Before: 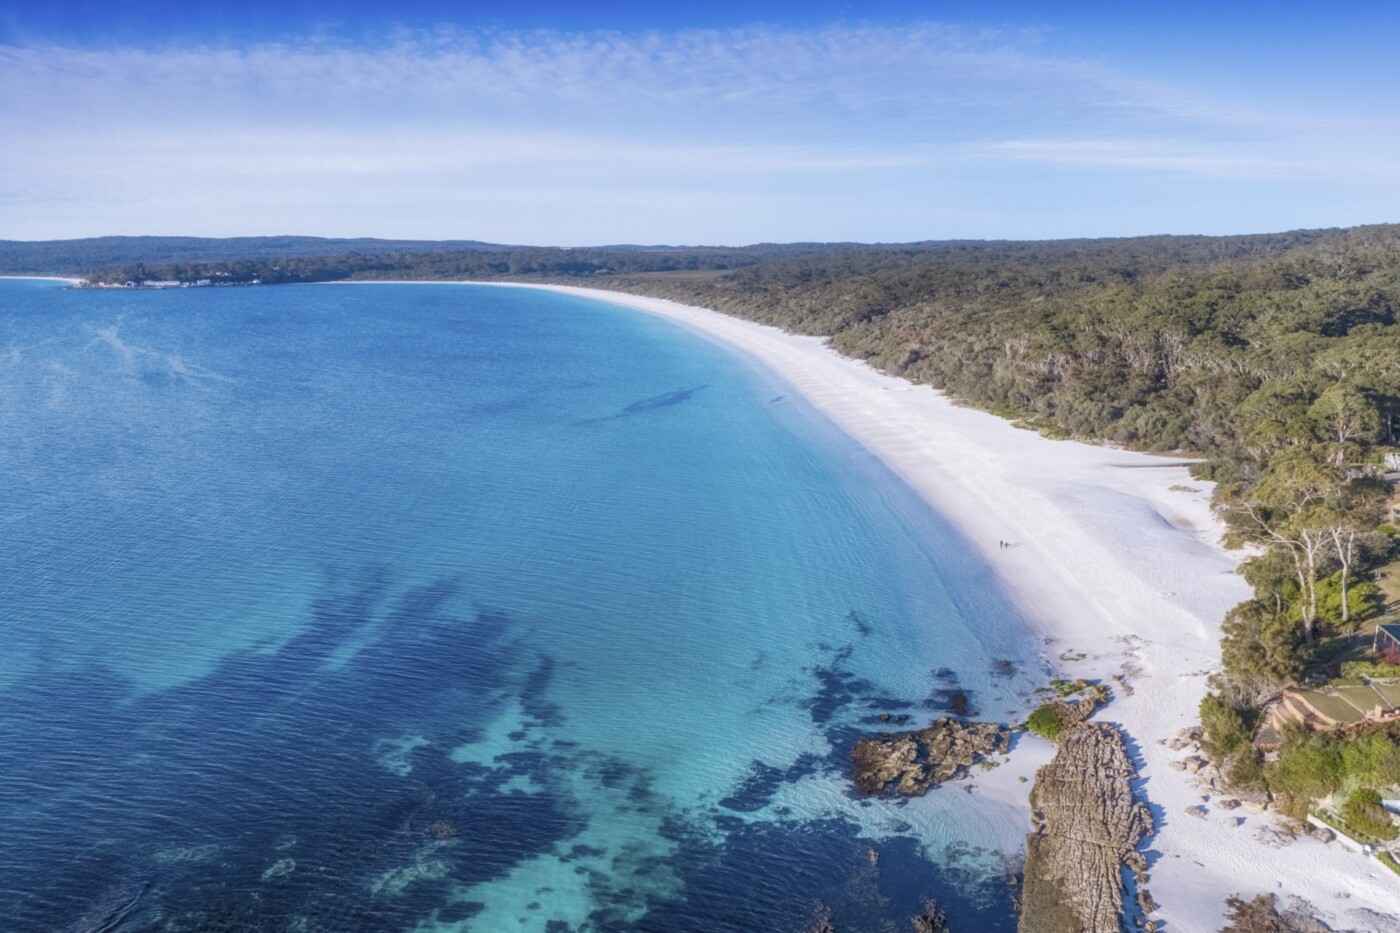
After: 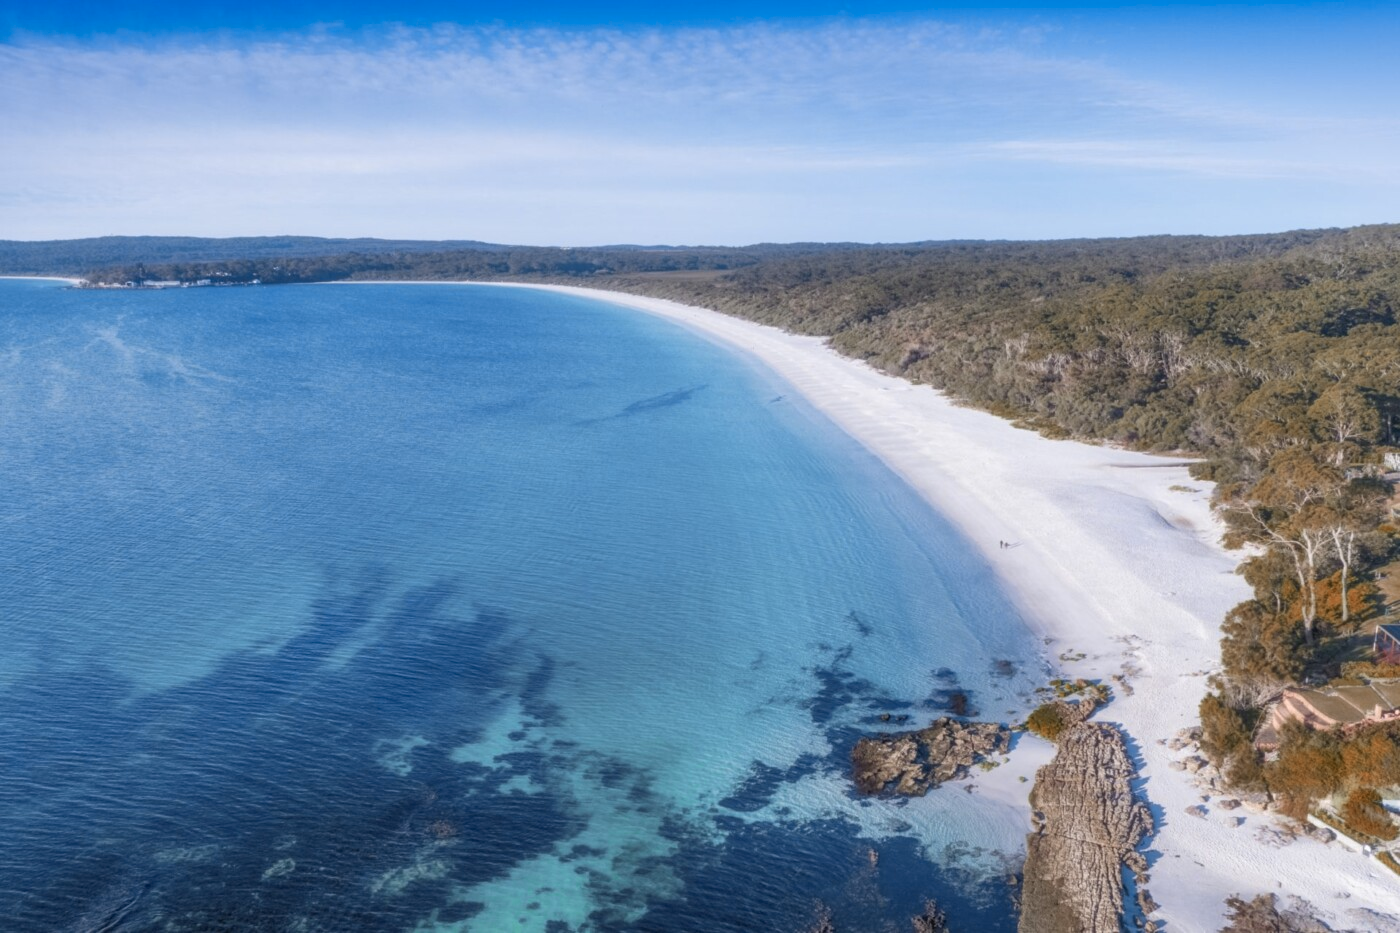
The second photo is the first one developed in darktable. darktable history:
color zones: curves: ch0 [(0.006, 0.385) (0.143, 0.563) (0.243, 0.321) (0.352, 0.464) (0.516, 0.456) (0.625, 0.5) (0.75, 0.5) (0.875, 0.5)]; ch1 [(0, 0.5) (0.134, 0.504) (0.246, 0.463) (0.421, 0.515) (0.5, 0.56) (0.625, 0.5) (0.75, 0.5) (0.875, 0.5)]; ch2 [(0, 0.5) (0.131, 0.426) (0.307, 0.289) (0.38, 0.188) (0.513, 0.216) (0.625, 0.548) (0.75, 0.468) (0.838, 0.396) (0.971, 0.311)]
